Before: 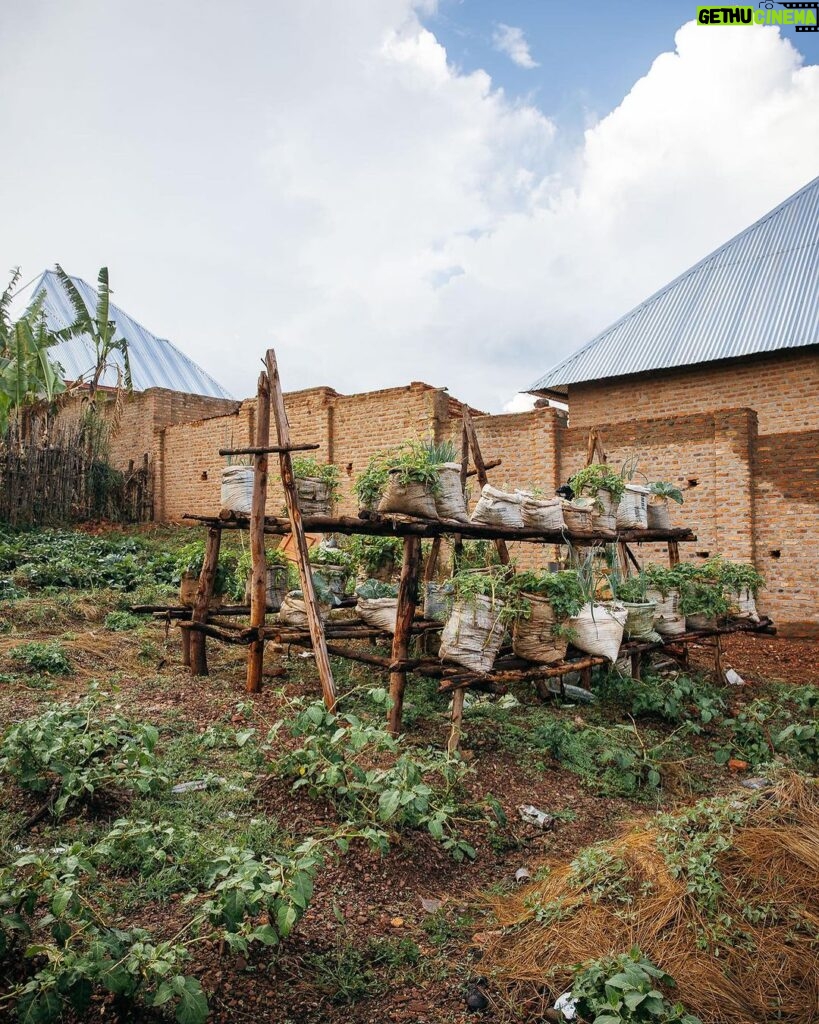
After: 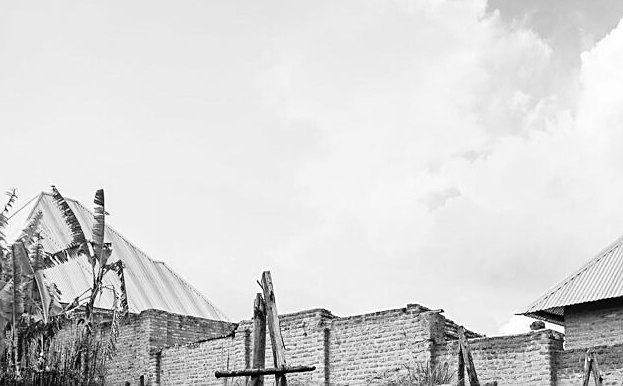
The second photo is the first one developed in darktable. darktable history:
tone curve: curves: ch0 [(0, 0) (0.003, 0.007) (0.011, 0.01) (0.025, 0.018) (0.044, 0.028) (0.069, 0.034) (0.1, 0.04) (0.136, 0.051) (0.177, 0.104) (0.224, 0.161) (0.277, 0.234) (0.335, 0.316) (0.399, 0.41) (0.468, 0.487) (0.543, 0.577) (0.623, 0.679) (0.709, 0.769) (0.801, 0.854) (0.898, 0.922) (1, 1)], color space Lab, independent channels, preserve colors none
sharpen: on, module defaults
crop: left 0.535%, top 7.629%, right 23.326%, bottom 54.585%
color zones: curves: ch0 [(0.004, 0.588) (0.116, 0.636) (0.259, 0.476) (0.423, 0.464) (0.75, 0.5)]; ch1 [(0, 0) (0.143, 0) (0.286, 0) (0.429, 0) (0.571, 0) (0.714, 0) (0.857, 0)]
